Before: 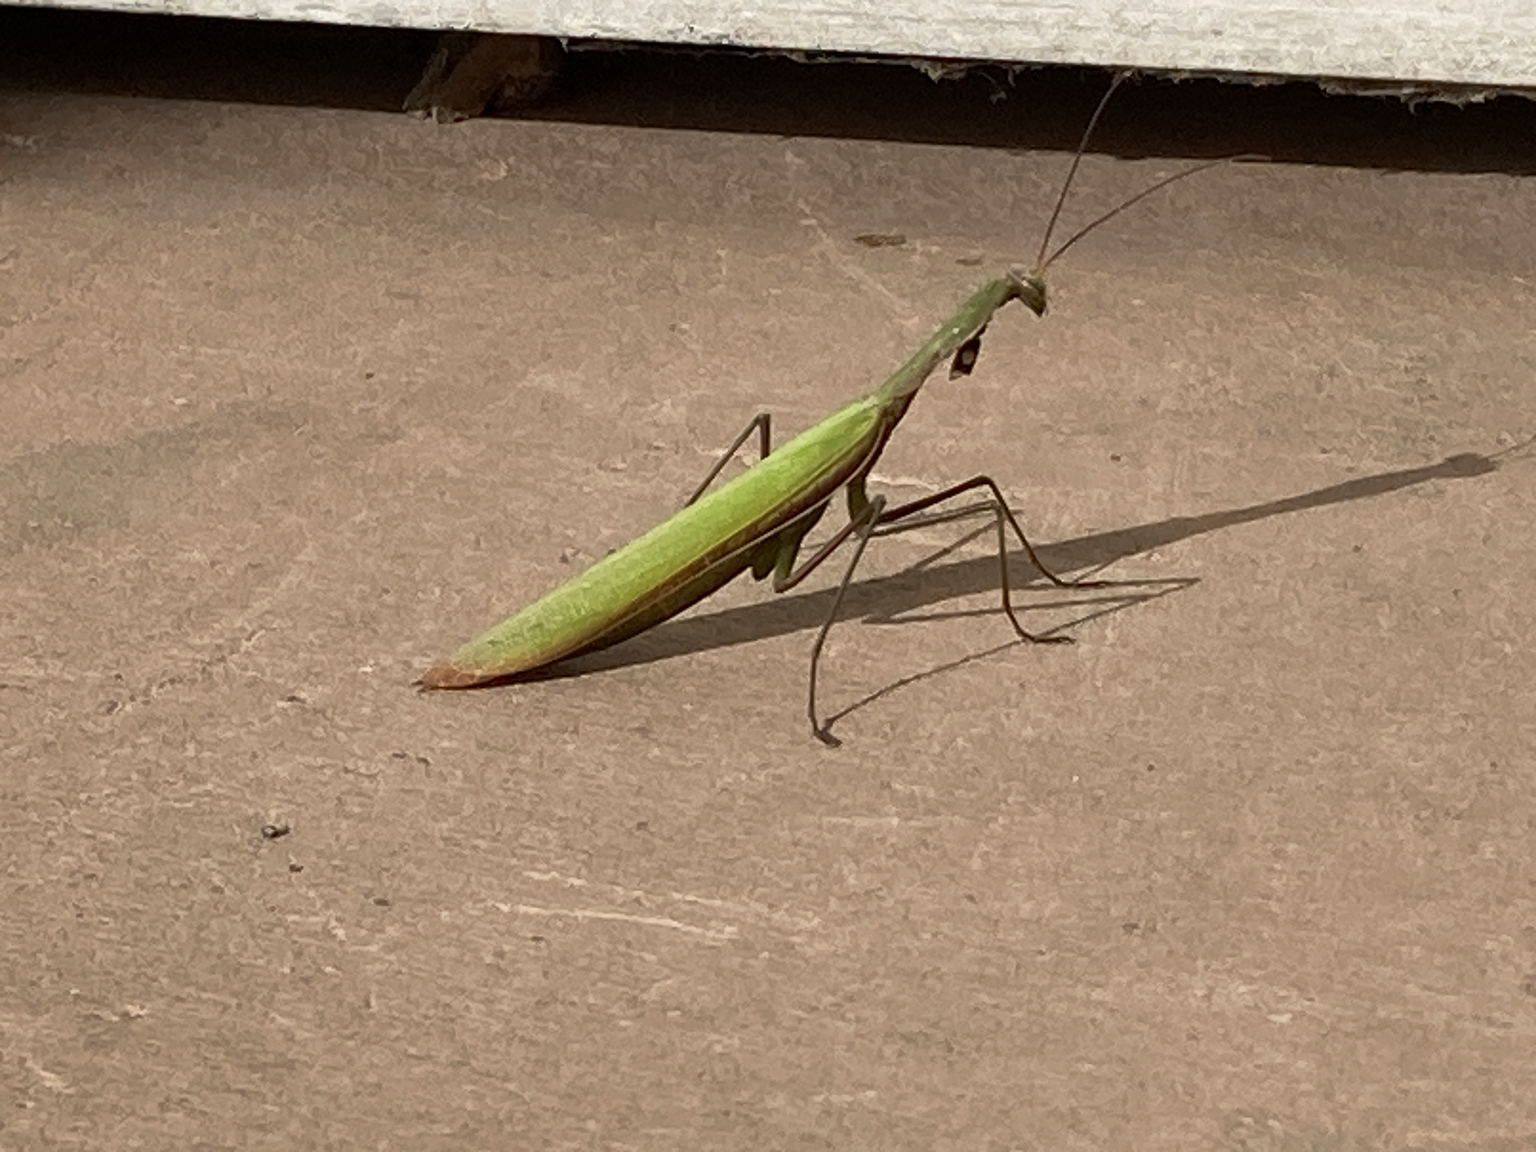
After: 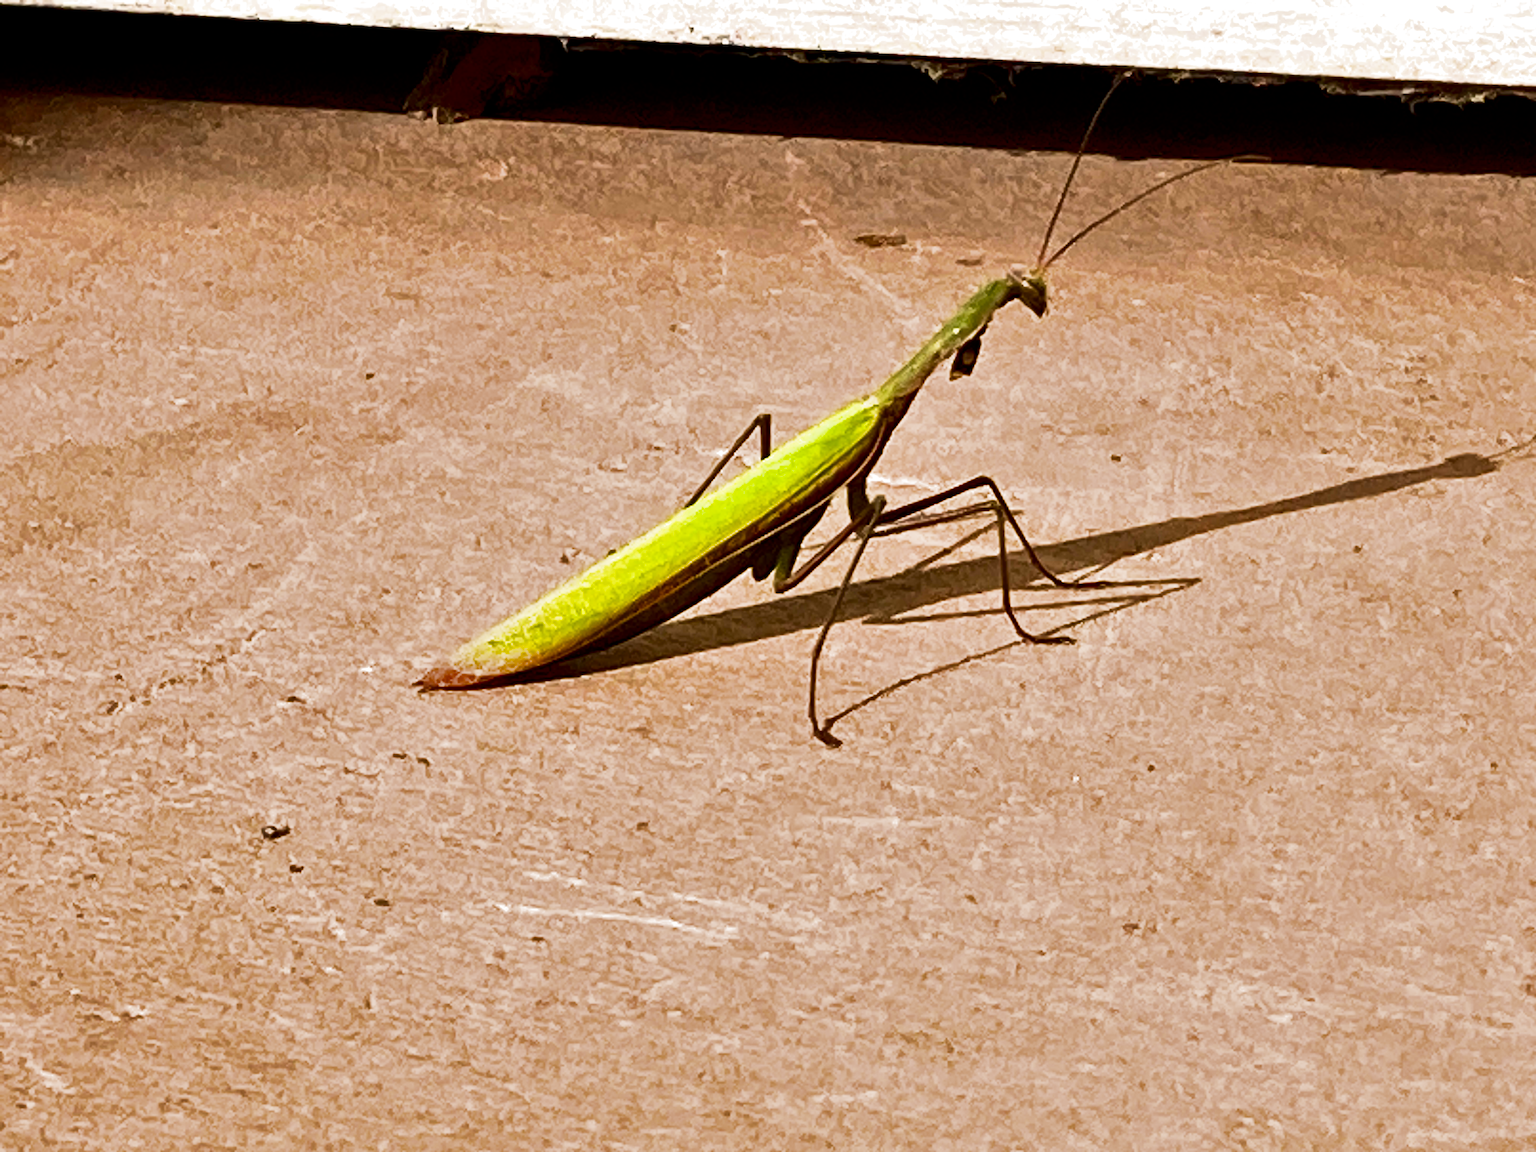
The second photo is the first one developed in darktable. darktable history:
contrast brightness saturation: brightness -0.504
exposure: black level correction 0, exposure 1.455 EV, compensate exposure bias true, compensate highlight preservation false
shadows and highlights: soften with gaussian
filmic rgb: middle gray luminance 9.94%, black relative exposure -8.65 EV, white relative exposure 3.3 EV, target black luminance 0%, hardness 5.2, latitude 44.68%, contrast 1.313, highlights saturation mix 3.79%, shadows ↔ highlights balance 24.39%
color balance rgb: shadows lift › hue 85.51°, highlights gain › chroma 1.103%, highlights gain › hue 60.15°, perceptual saturation grading › global saturation 25.678%
